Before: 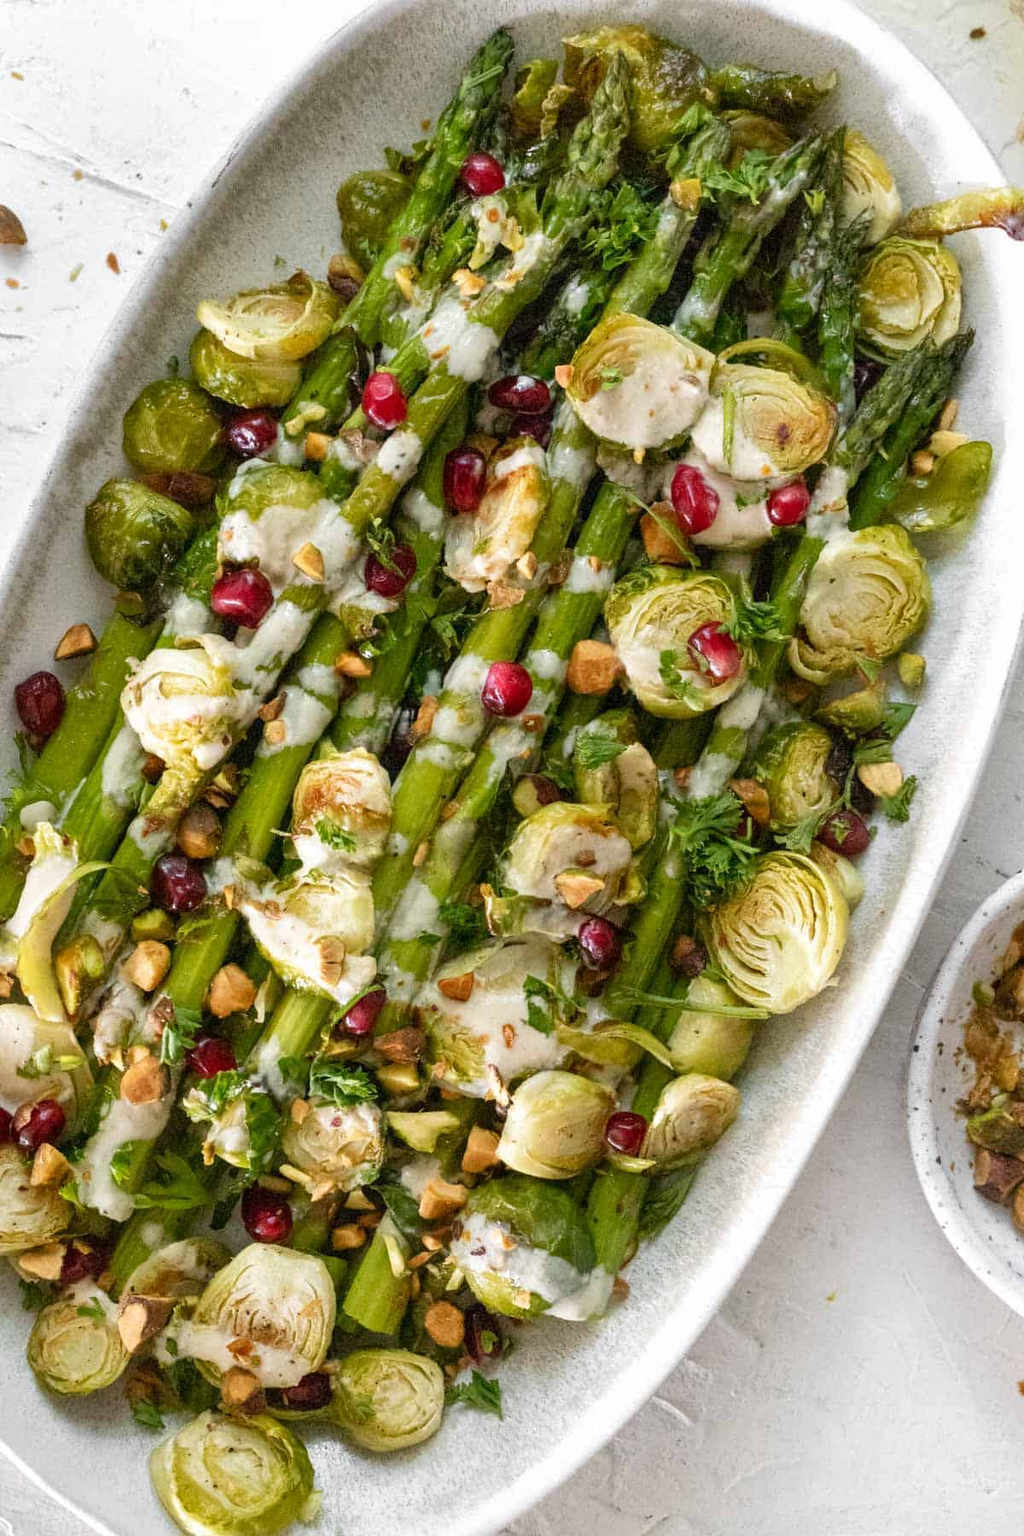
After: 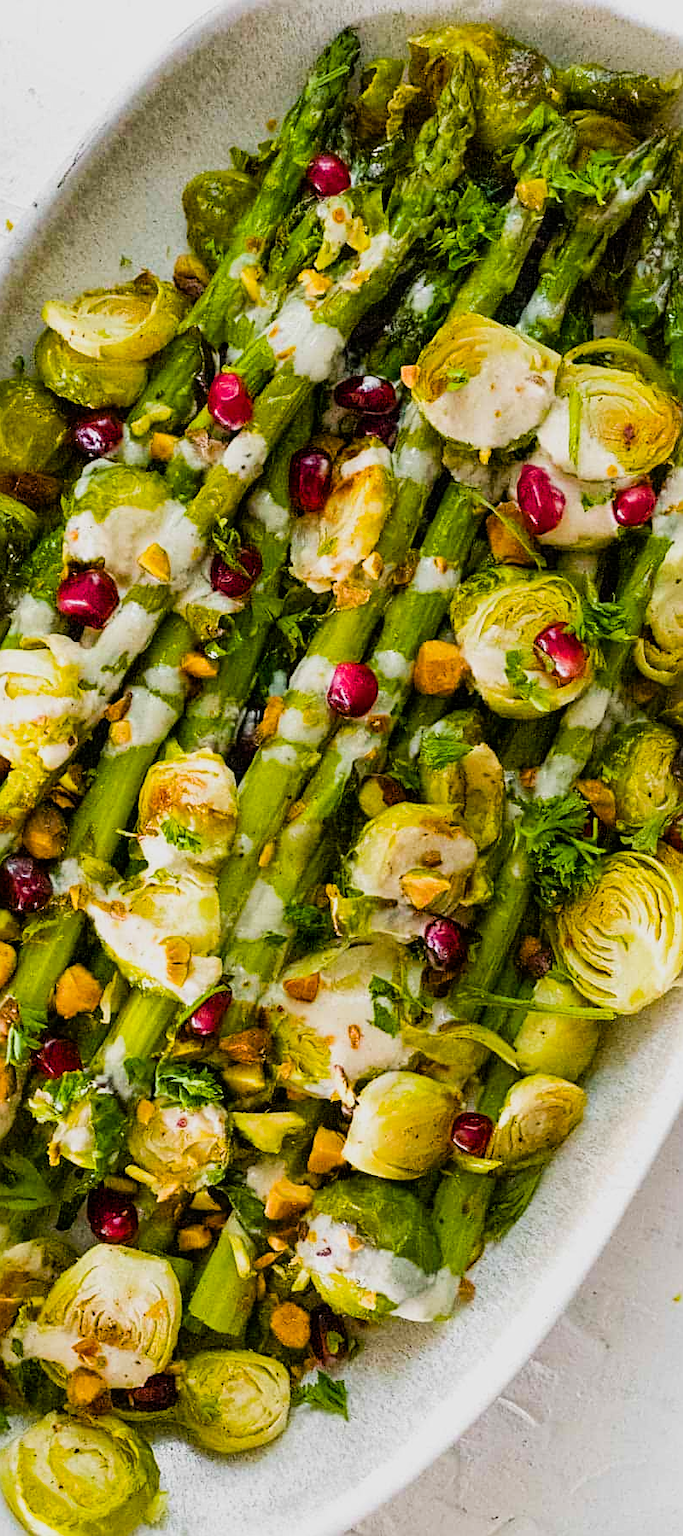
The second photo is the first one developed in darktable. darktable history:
crop and rotate: left 15.116%, right 18.211%
filmic rgb: black relative exposure -7.65 EV, white relative exposure 3.96 EV, hardness 4.02, contrast 1.095, highlights saturation mix -30.19%, contrast in shadows safe
sharpen: on, module defaults
color balance rgb: highlights gain › luminance 14.714%, linear chroma grading › global chroma 14.437%, perceptual saturation grading › global saturation 41.614%
exposure: compensate highlight preservation false
